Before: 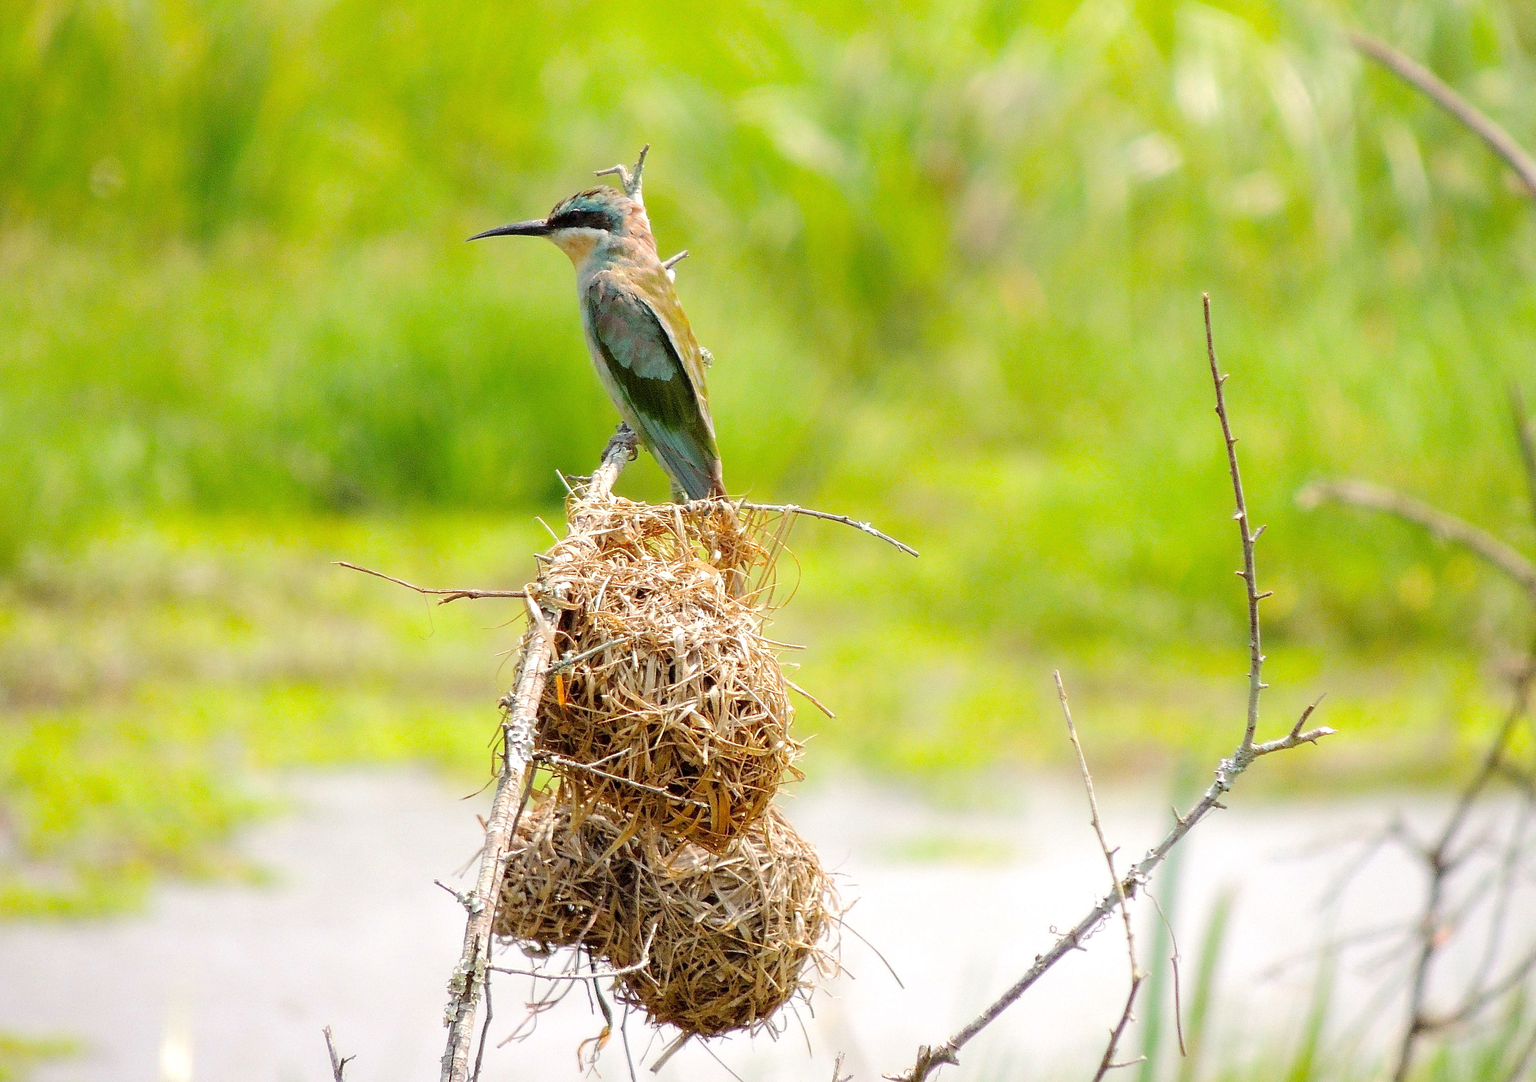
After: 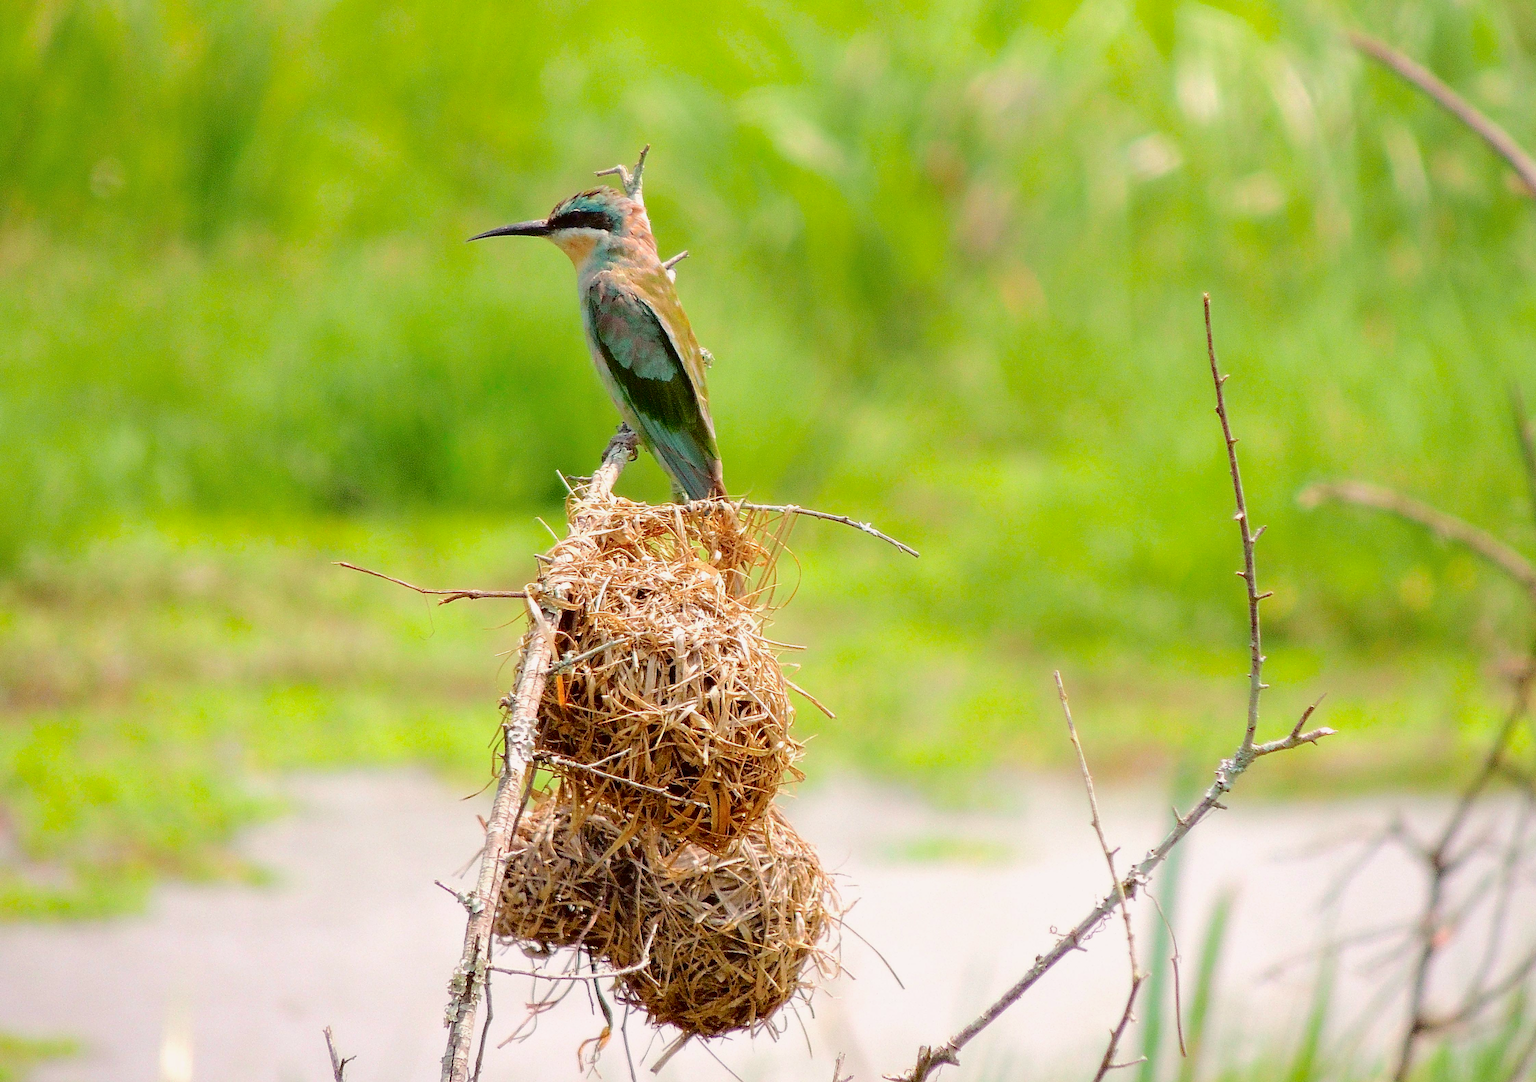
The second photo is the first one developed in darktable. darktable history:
tone curve: curves: ch0 [(0, 0.013) (0.175, 0.11) (0.337, 0.304) (0.498, 0.485) (0.78, 0.742) (0.993, 0.954)]; ch1 [(0, 0) (0.294, 0.184) (0.359, 0.34) (0.362, 0.35) (0.43, 0.41) (0.469, 0.463) (0.495, 0.502) (0.54, 0.563) (0.612, 0.641) (1, 1)]; ch2 [(0, 0) (0.44, 0.437) (0.495, 0.502) (0.524, 0.534) (0.557, 0.56) (0.634, 0.654) (0.728, 0.722) (1, 1)], color space Lab, independent channels, preserve colors none
